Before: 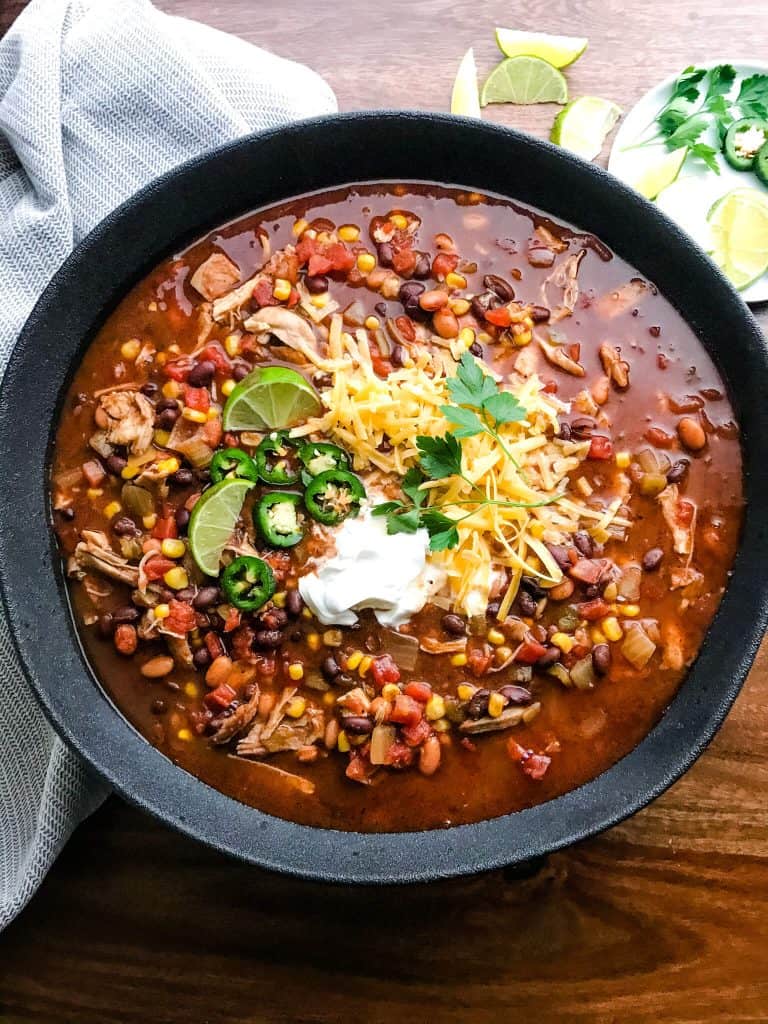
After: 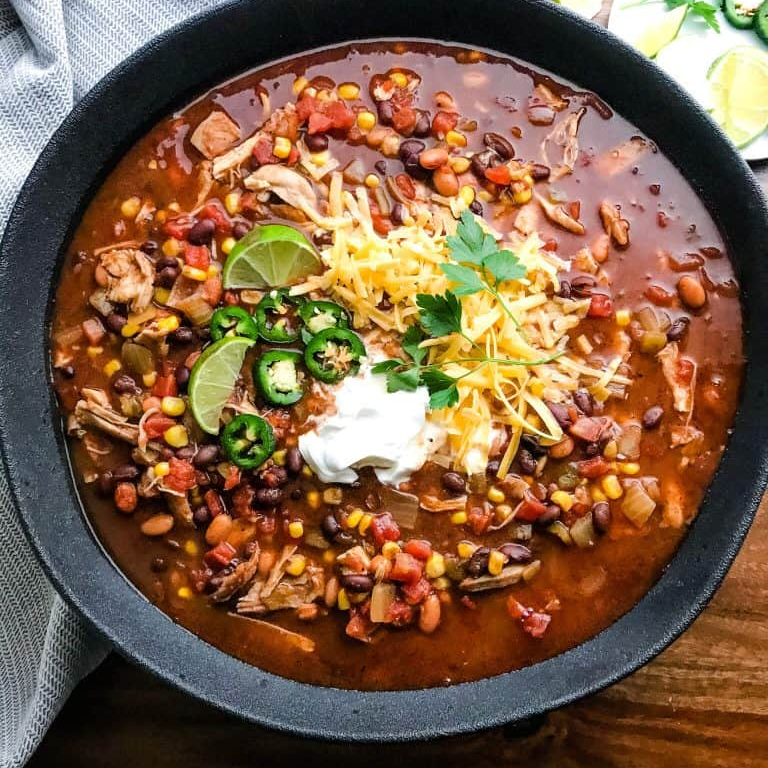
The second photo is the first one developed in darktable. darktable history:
crop: top 13.914%, bottom 11.038%
